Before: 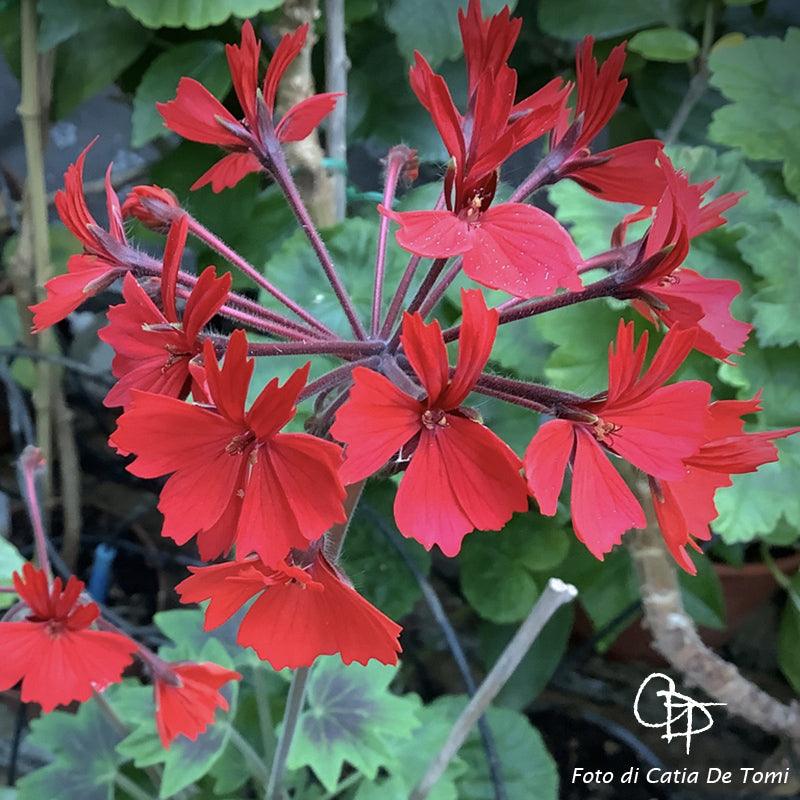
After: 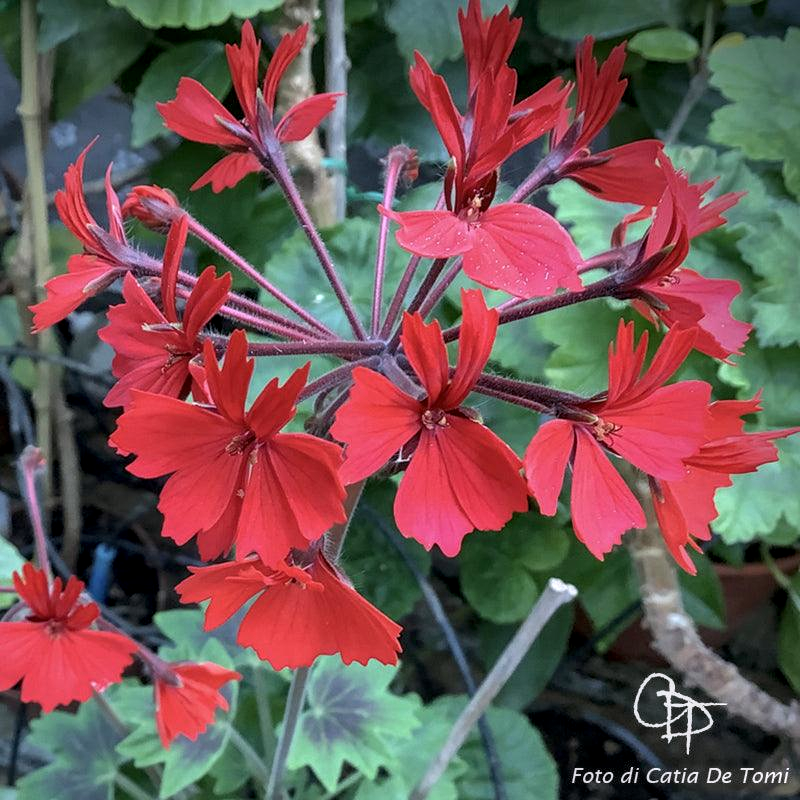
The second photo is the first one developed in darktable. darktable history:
local contrast: on, module defaults
white balance: red 1.009, blue 1.027
